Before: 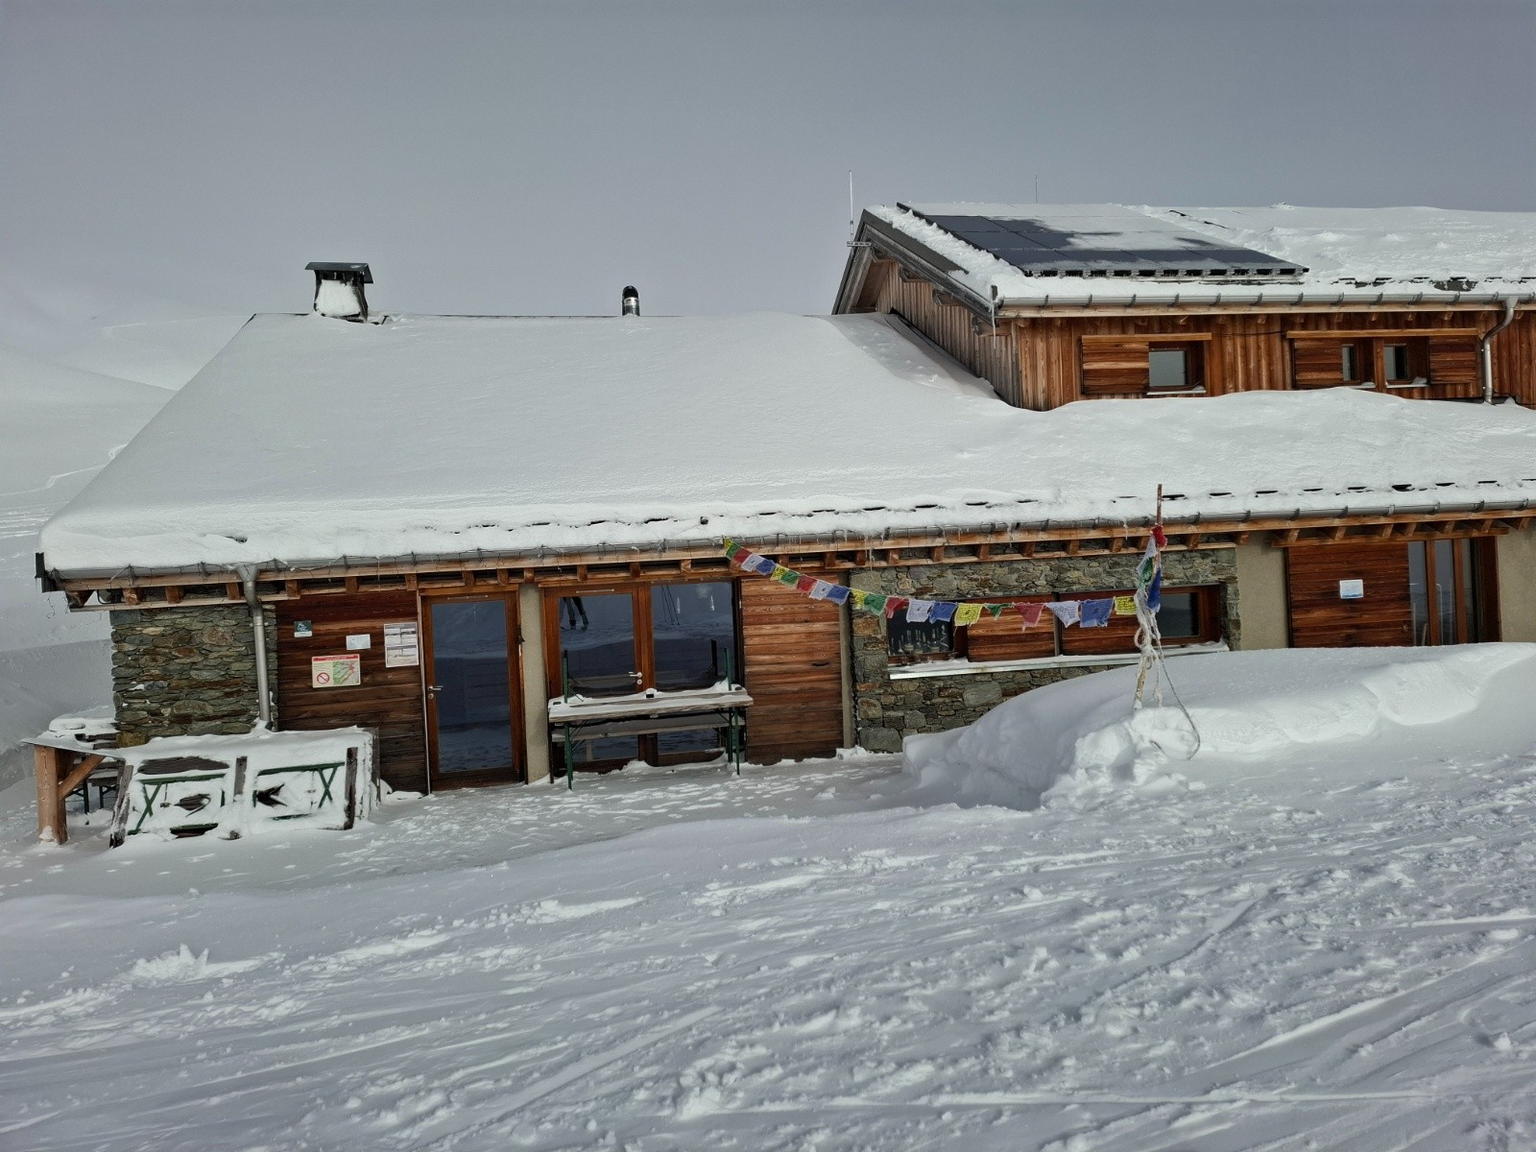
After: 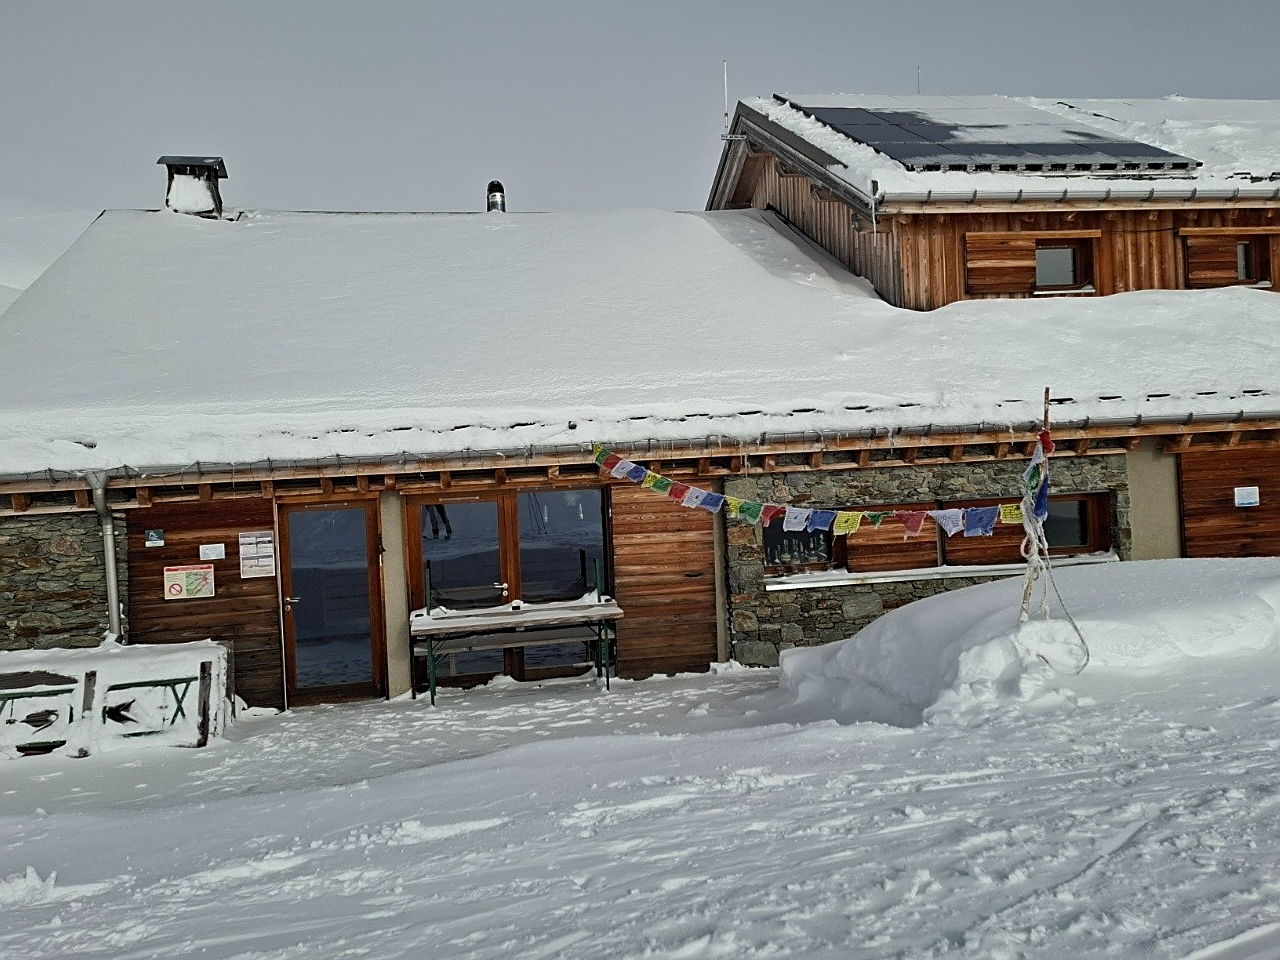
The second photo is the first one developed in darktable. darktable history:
crop and rotate: left 10.106%, top 9.794%, right 9.863%, bottom 10.151%
sharpen: radius 1.965
